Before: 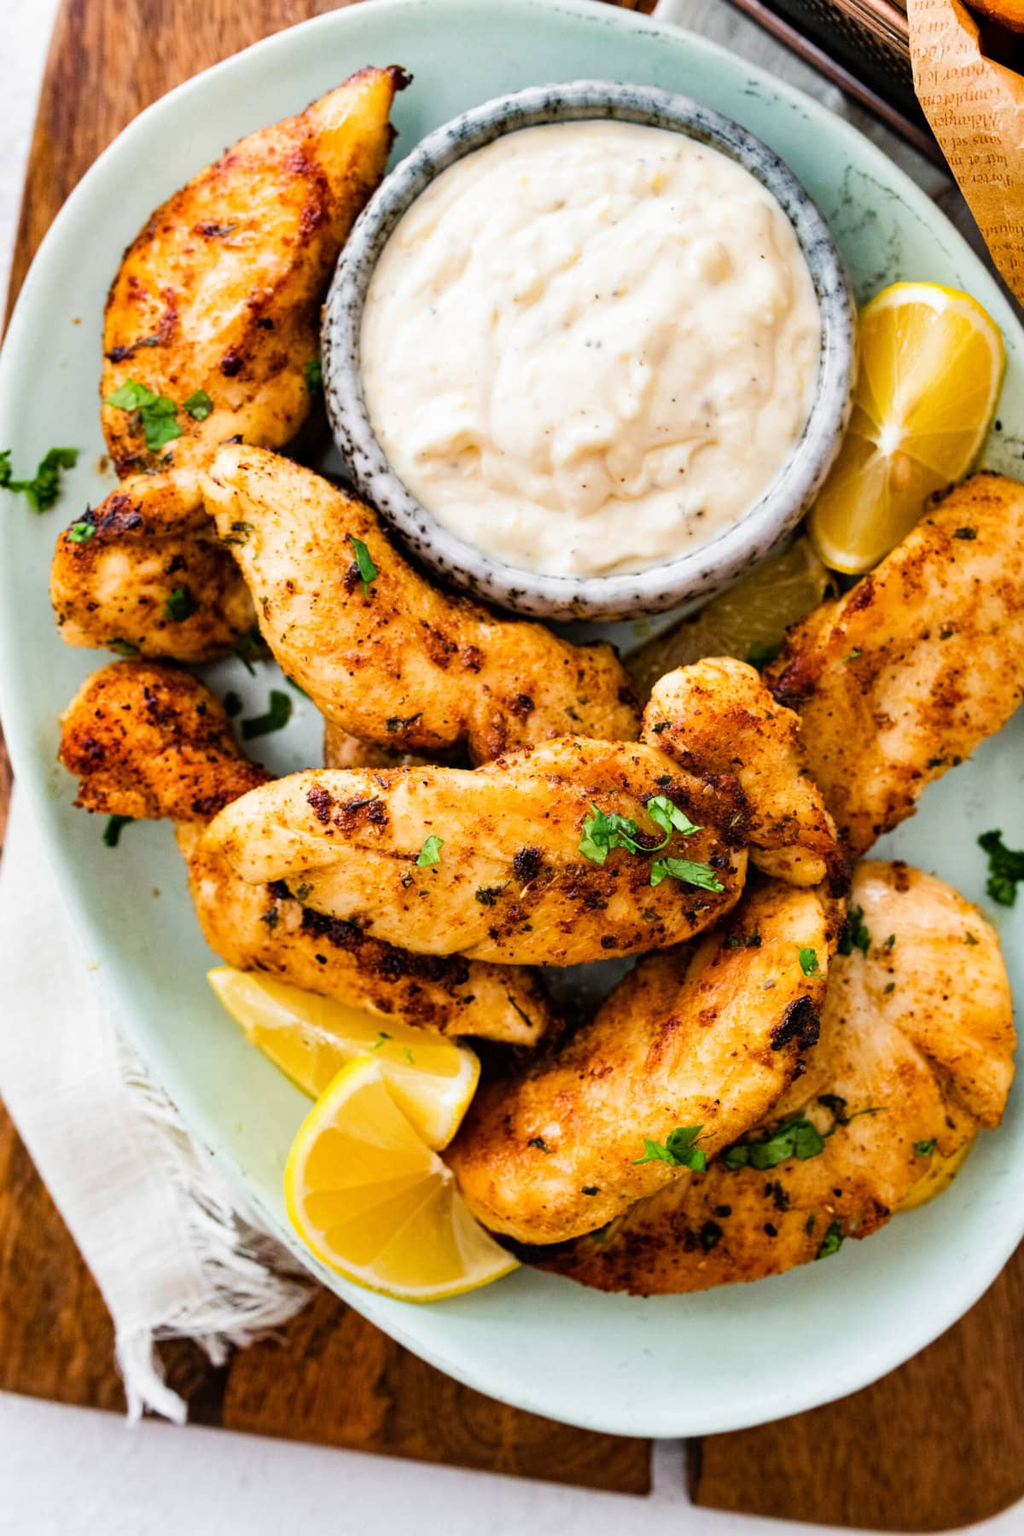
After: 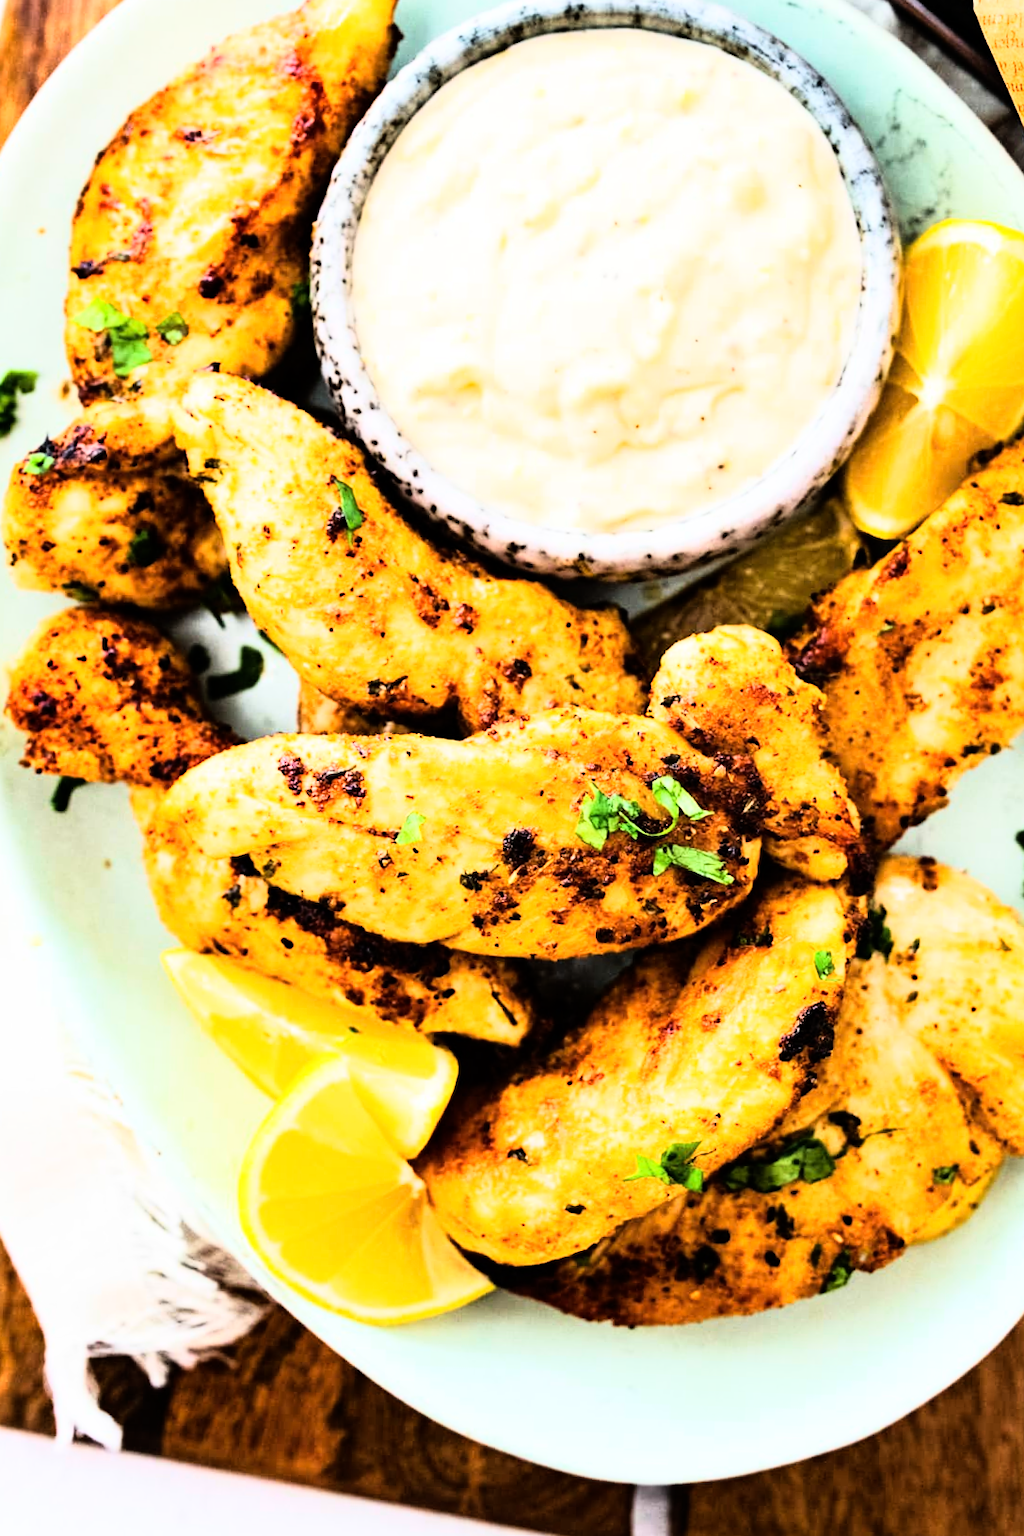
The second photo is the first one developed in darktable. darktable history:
crop and rotate: angle -1.96°, left 3.097%, top 4.154%, right 1.586%, bottom 0.529%
rgb curve: curves: ch0 [(0, 0) (0.21, 0.15) (0.24, 0.21) (0.5, 0.75) (0.75, 0.96) (0.89, 0.99) (1, 1)]; ch1 [(0, 0.02) (0.21, 0.13) (0.25, 0.2) (0.5, 0.67) (0.75, 0.9) (0.89, 0.97) (1, 1)]; ch2 [(0, 0.02) (0.21, 0.13) (0.25, 0.2) (0.5, 0.67) (0.75, 0.9) (0.89, 0.97) (1, 1)], compensate middle gray true
